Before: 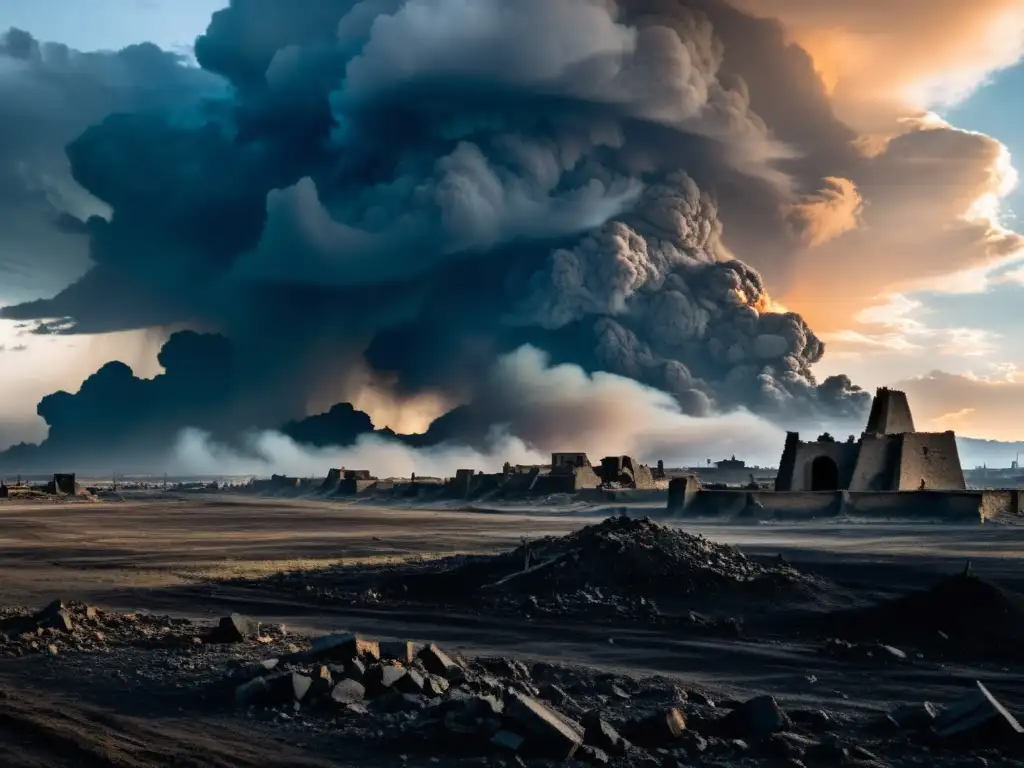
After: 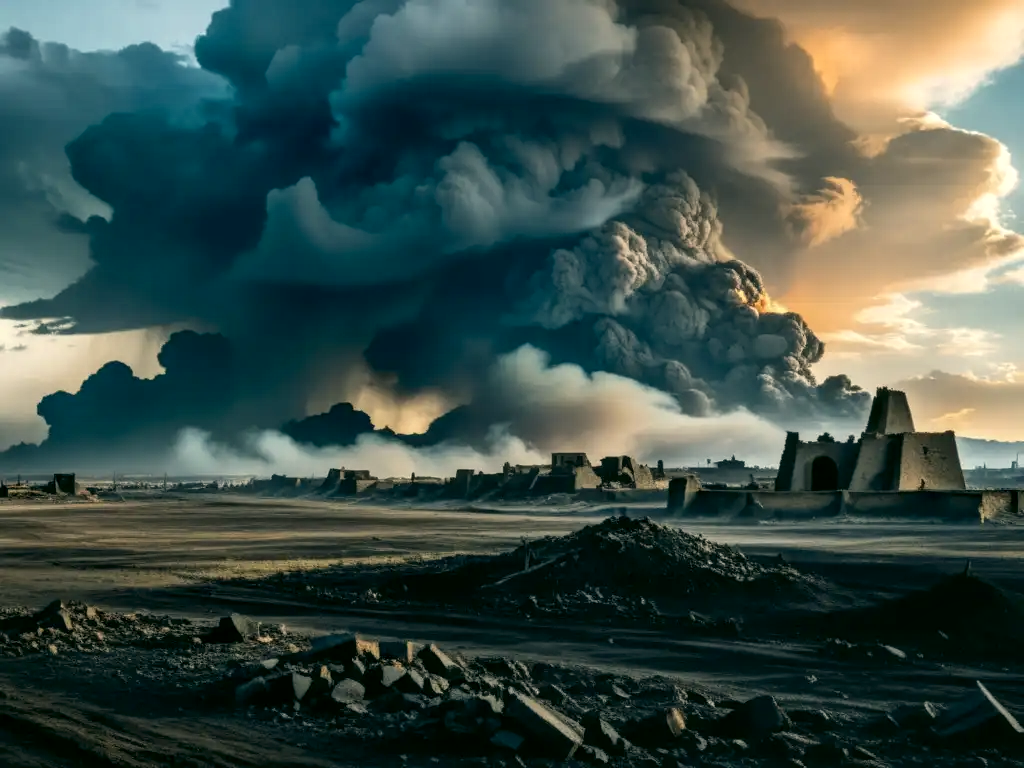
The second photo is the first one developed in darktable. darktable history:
local contrast: on, module defaults
color zones: curves: ch0 [(0, 0.5) (0.143, 0.5) (0.286, 0.5) (0.429, 0.5) (0.571, 0.5) (0.714, 0.476) (0.857, 0.5) (1, 0.5)]; ch2 [(0, 0.5) (0.143, 0.5) (0.286, 0.5) (0.429, 0.5) (0.571, 0.5) (0.714, 0.487) (0.857, 0.5) (1, 0.5)]
color correction: highlights a* -0.592, highlights b* 9.59, shadows a* -9.04, shadows b* 1.38
contrast brightness saturation: saturation -0.099
